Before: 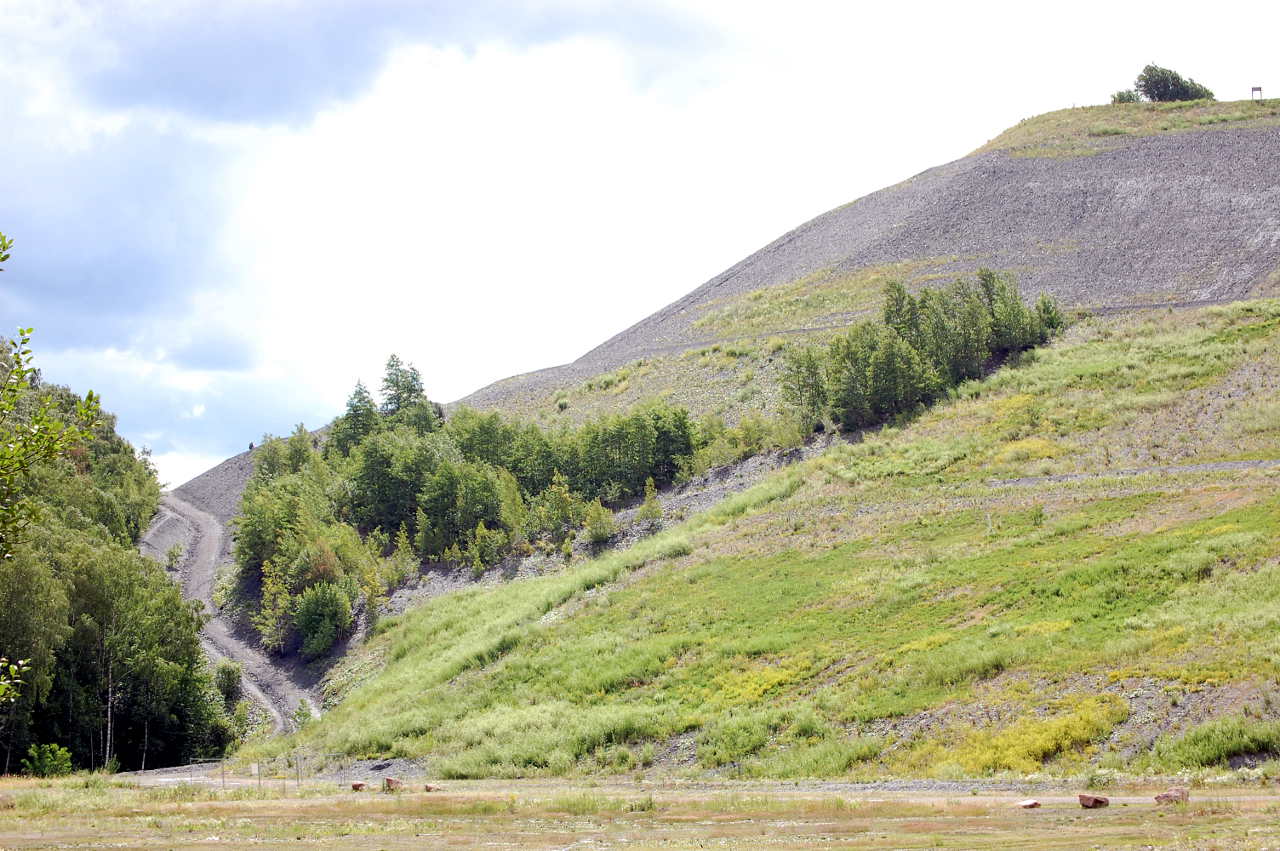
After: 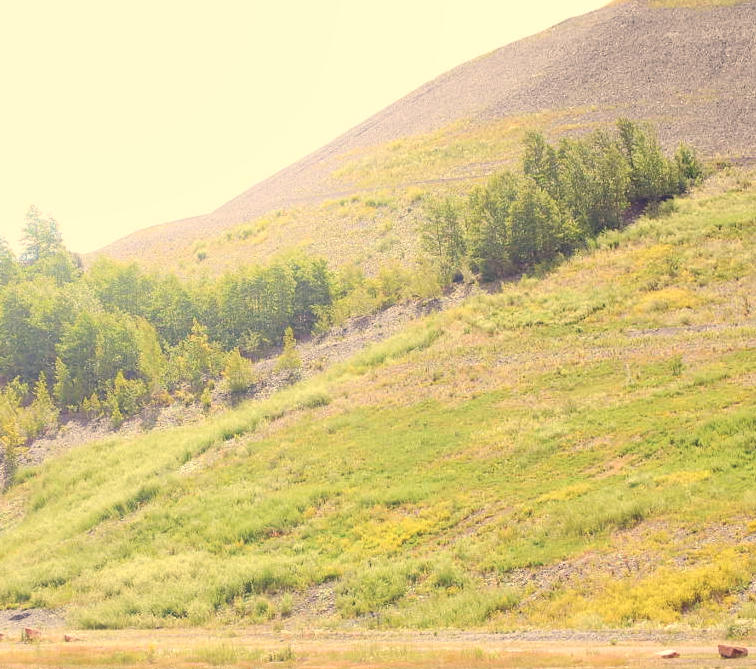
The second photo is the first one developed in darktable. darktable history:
bloom: size 38%, threshold 95%, strength 30%
crop and rotate: left 28.256%, top 17.734%, right 12.656%, bottom 3.573%
white balance: red 1.123, blue 0.83
